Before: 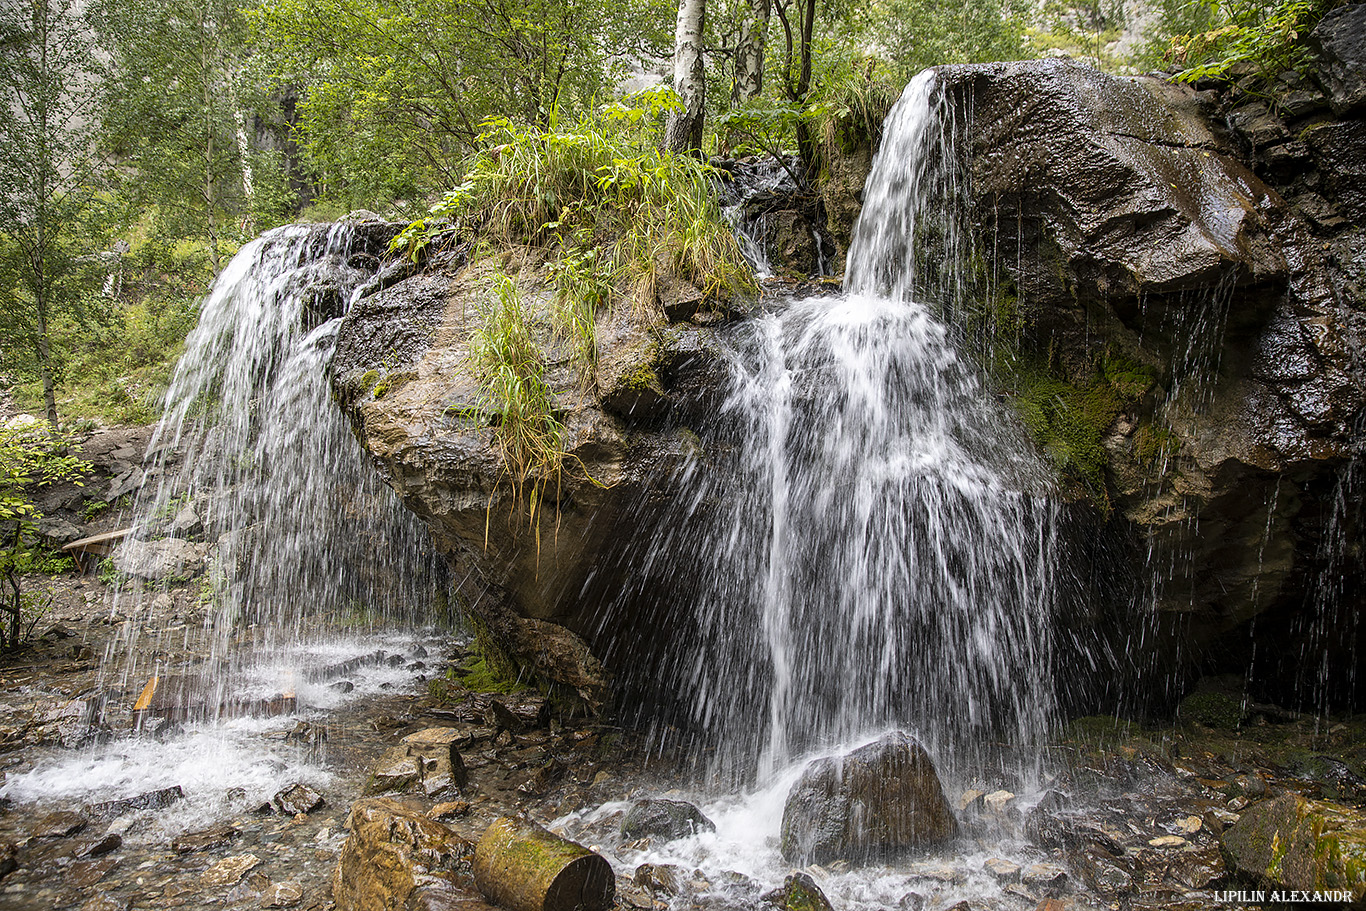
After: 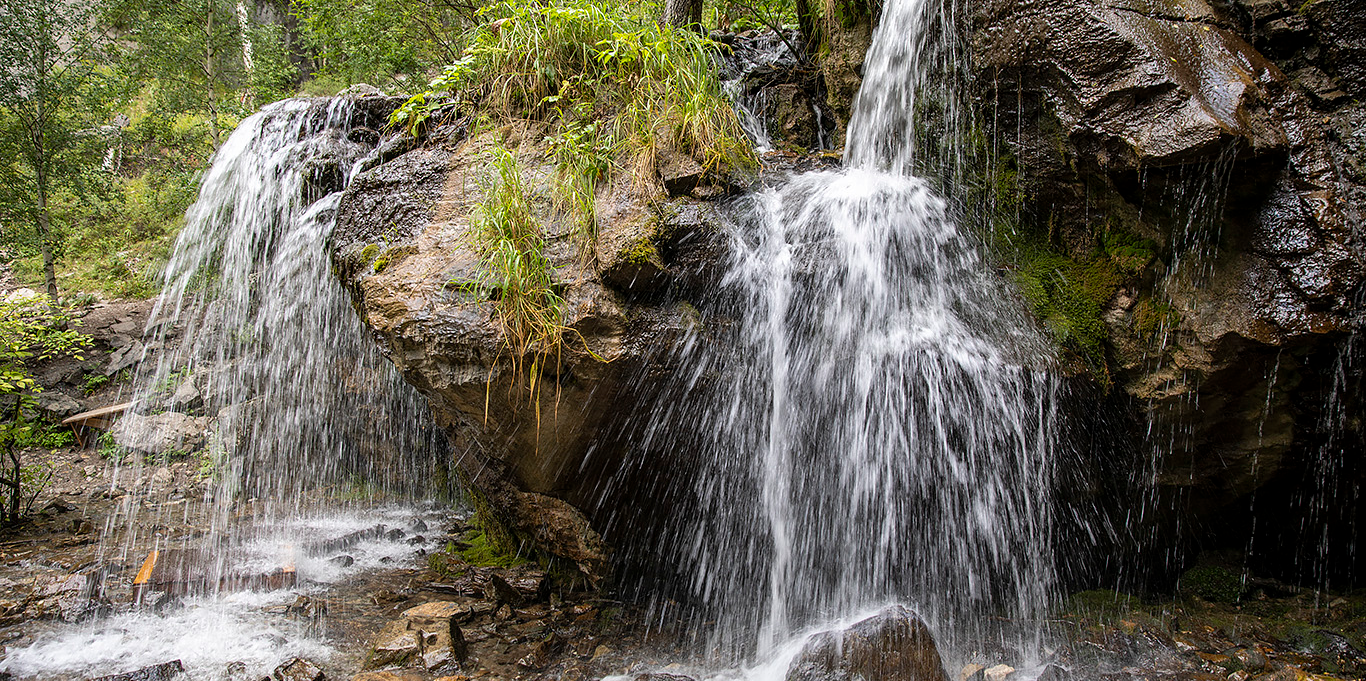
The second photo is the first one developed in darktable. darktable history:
crop: top 13.89%, bottom 11.338%
